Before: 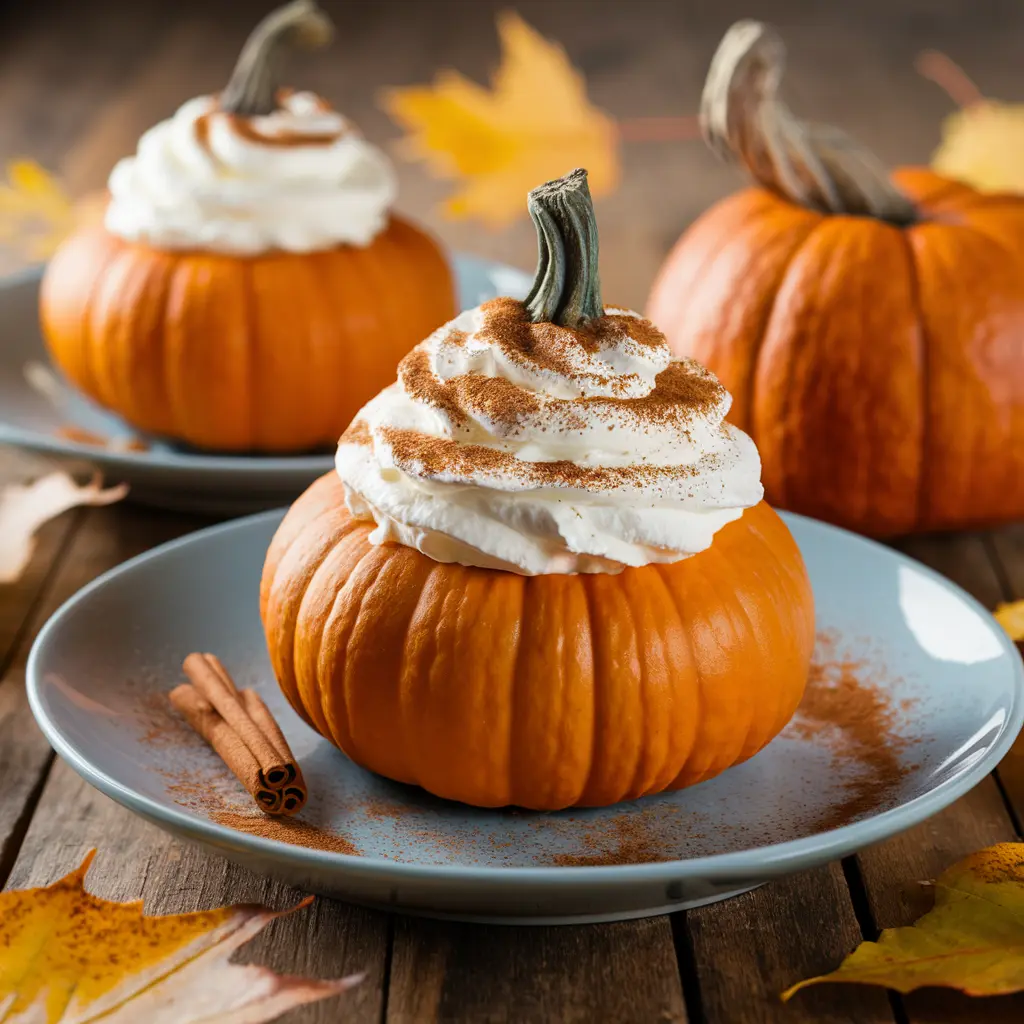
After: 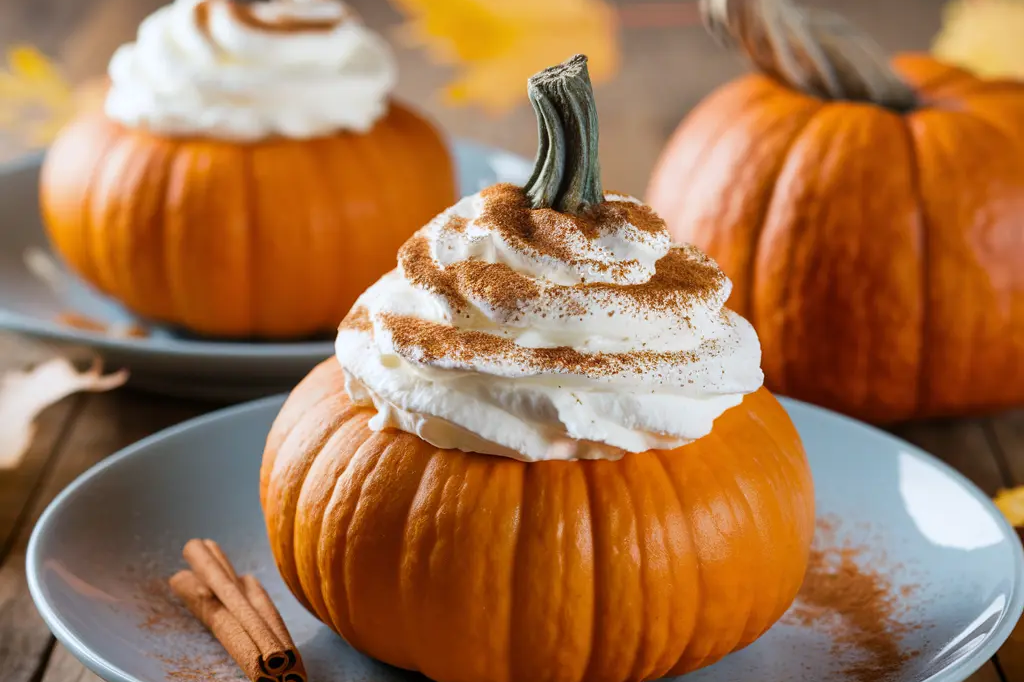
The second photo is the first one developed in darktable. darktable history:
crop: top 11.166%, bottom 22.168%
white balance: red 0.98, blue 1.034
